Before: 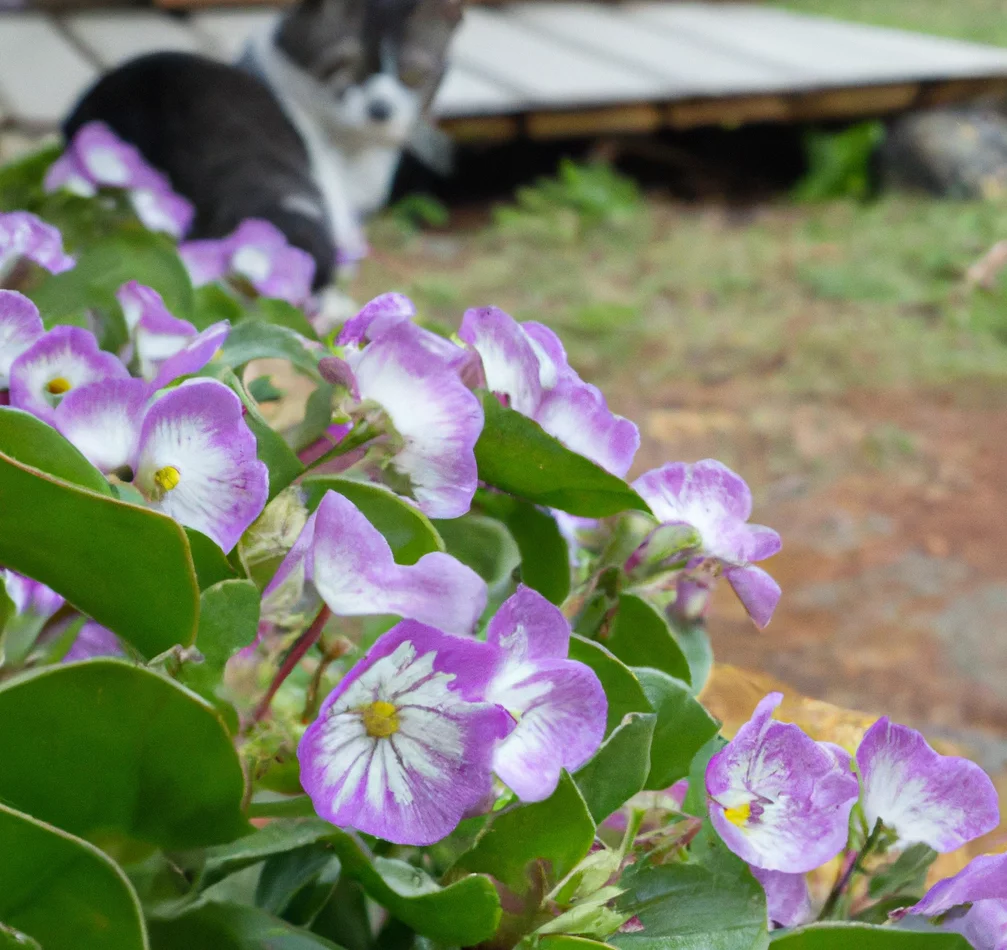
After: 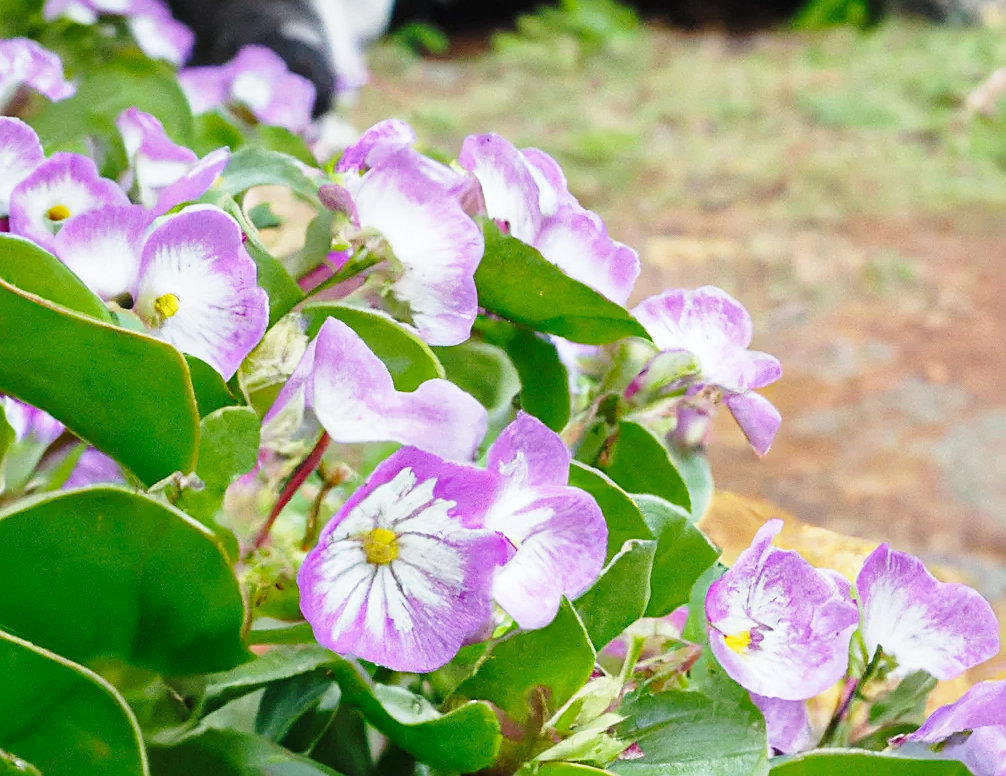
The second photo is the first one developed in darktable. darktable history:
sharpen: on, module defaults
crop and rotate: top 18.303%
base curve: curves: ch0 [(0, 0) (0.028, 0.03) (0.121, 0.232) (0.46, 0.748) (0.859, 0.968) (1, 1)], preserve colors none
shadows and highlights: shadows 25.27, highlights -26.34
